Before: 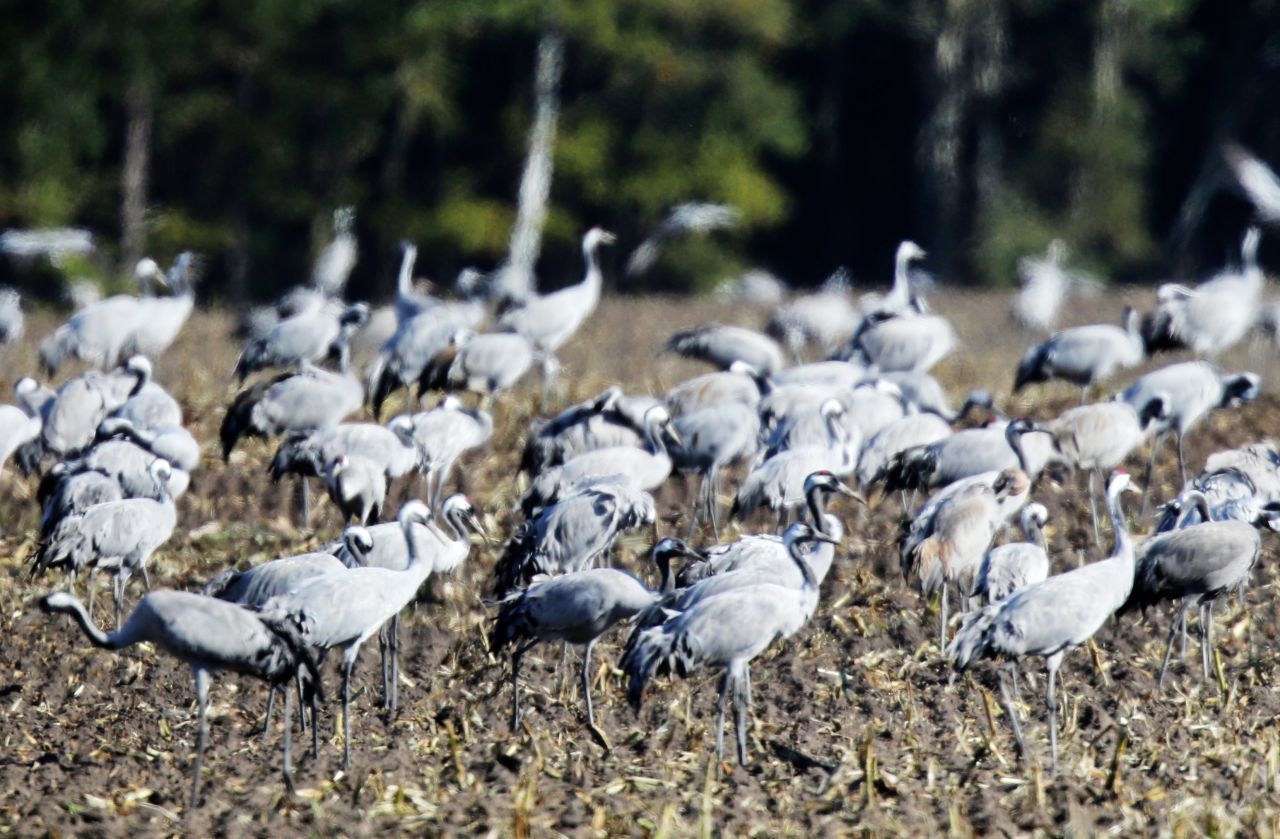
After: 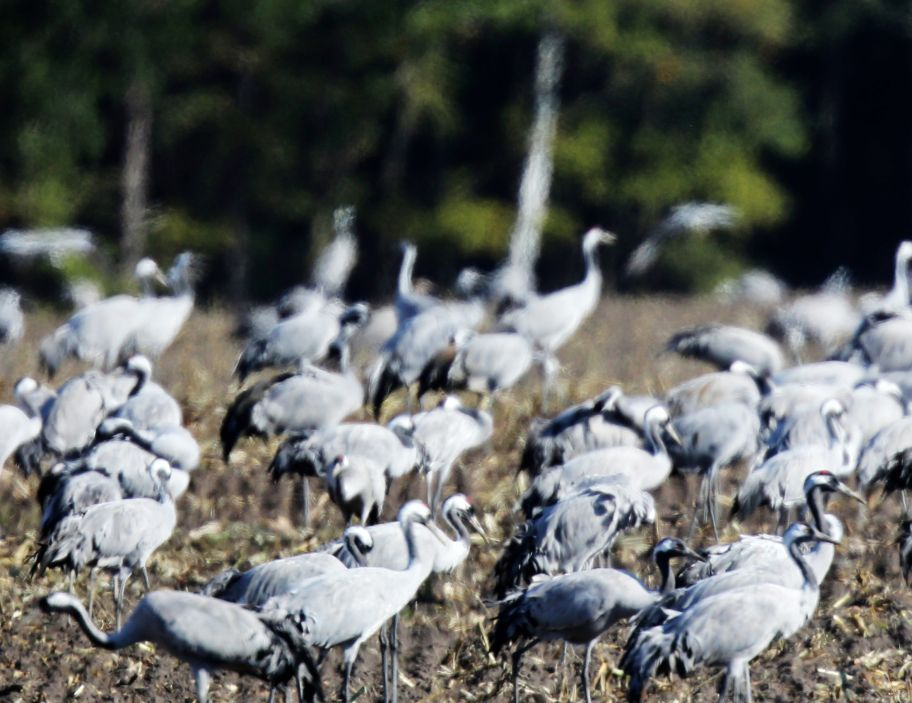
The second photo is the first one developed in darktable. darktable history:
crop: right 28.739%, bottom 16.122%
